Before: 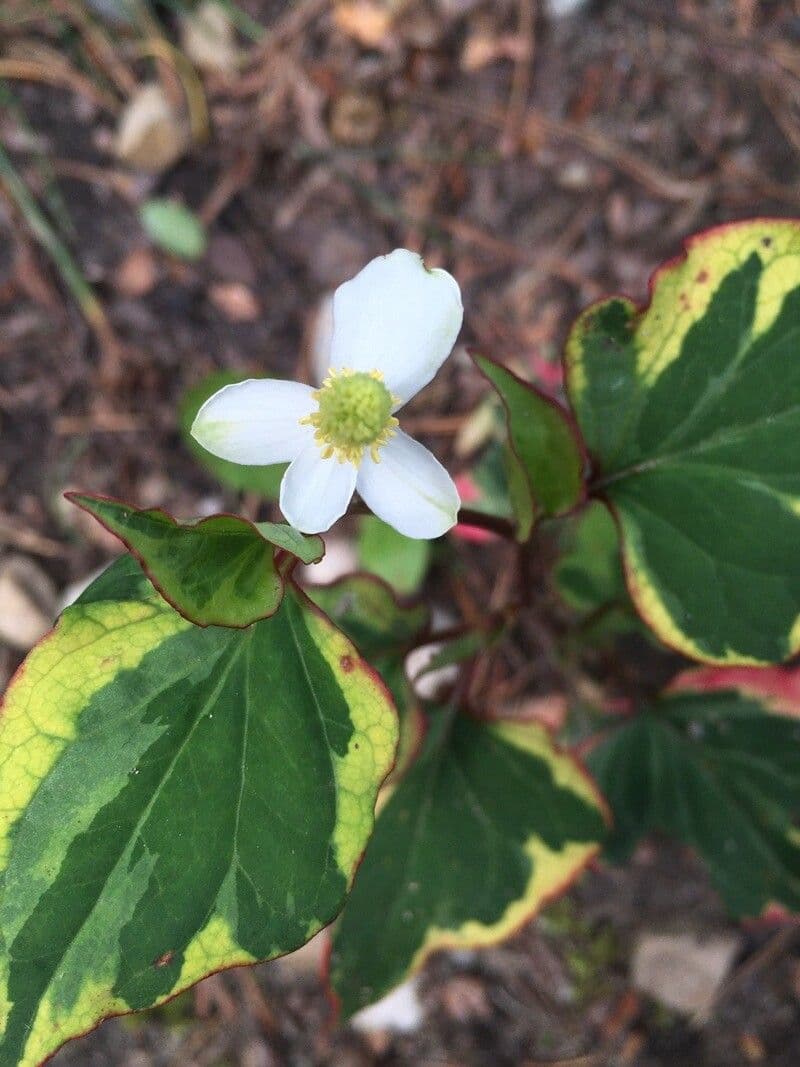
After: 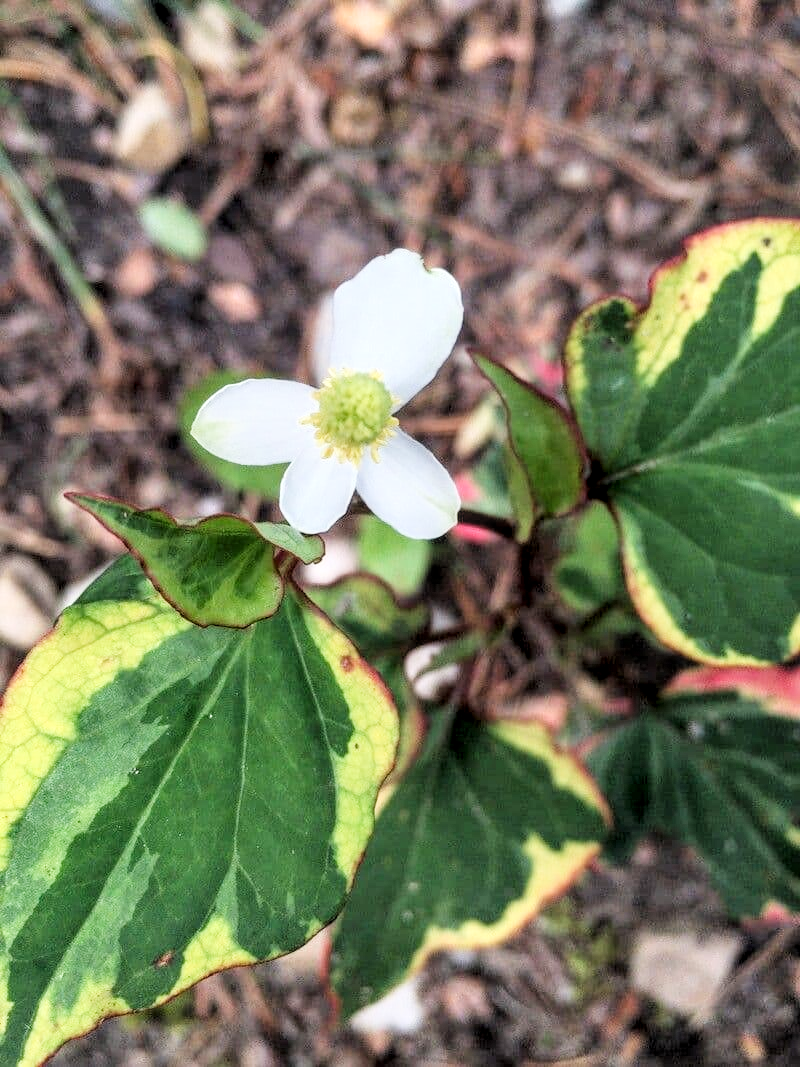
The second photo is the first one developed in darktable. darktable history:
local contrast: detail 130%
shadows and highlights: highlights color adjustment 78.87%, low approximation 0.01, soften with gaussian
filmic rgb: black relative exposure -3.81 EV, white relative exposure 3.48 EV, threshold 2.96 EV, hardness 2.64, contrast 1.104, contrast in shadows safe, enable highlight reconstruction true
tone curve: curves: ch0 [(0, 0) (0.765, 0.816) (1, 1)]; ch1 [(0, 0) (0.425, 0.464) (0.5, 0.5) (0.531, 0.522) (0.588, 0.575) (0.994, 0.939)]; ch2 [(0, 0) (0.398, 0.435) (0.455, 0.481) (0.501, 0.504) (0.529, 0.544) (0.584, 0.585) (1, 0.911)], preserve colors none
exposure: exposure 0.602 EV, compensate exposure bias true, compensate highlight preservation false
